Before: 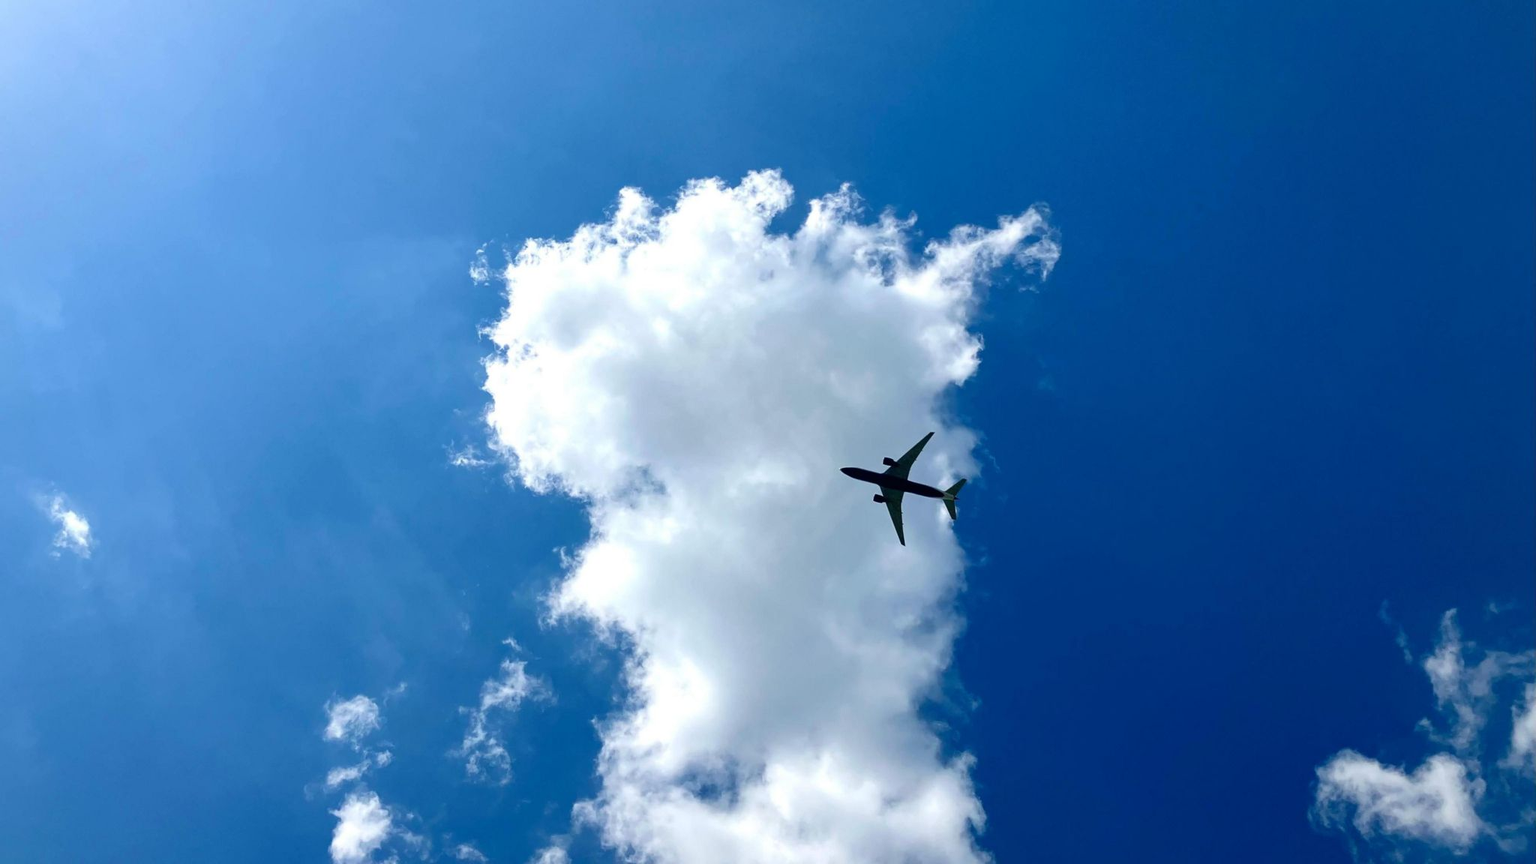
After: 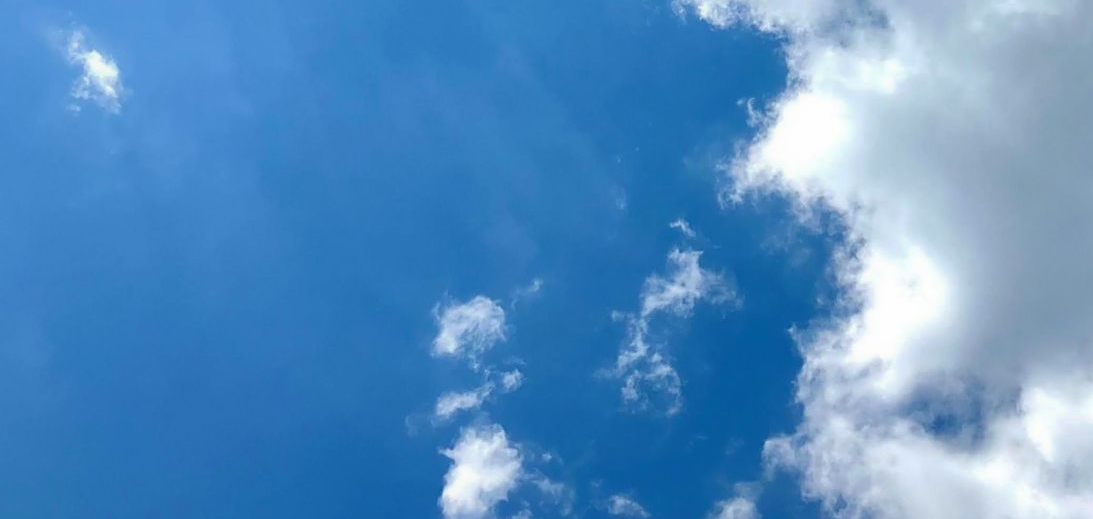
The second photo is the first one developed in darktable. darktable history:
shadows and highlights: on, module defaults
white balance: emerald 1
crop and rotate: top 54.778%, right 46.61%, bottom 0.159%
contrast equalizer: octaves 7, y [[0.502, 0.505, 0.512, 0.529, 0.564, 0.588], [0.5 ×6], [0.502, 0.505, 0.512, 0.529, 0.564, 0.588], [0, 0.001, 0.001, 0.004, 0.008, 0.011], [0, 0.001, 0.001, 0.004, 0.008, 0.011]], mix -1
sharpen: on, module defaults
